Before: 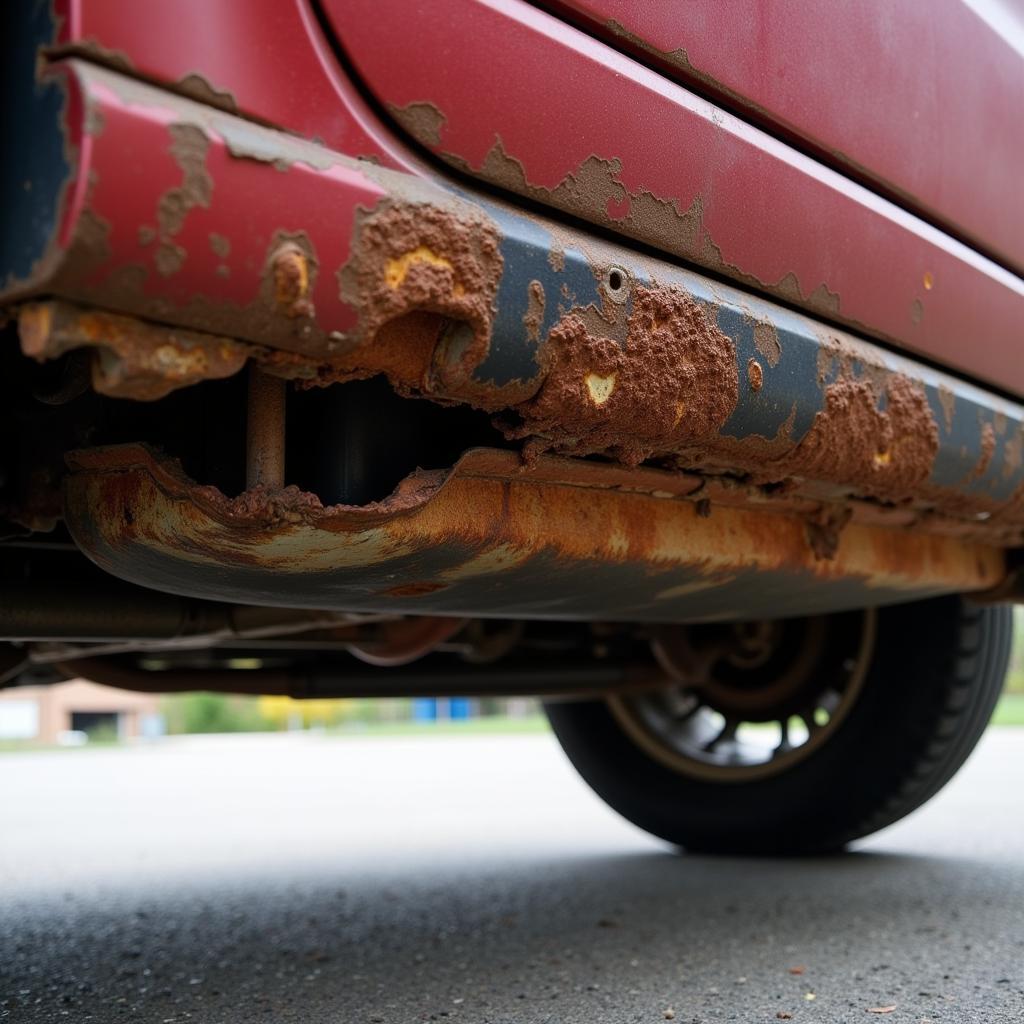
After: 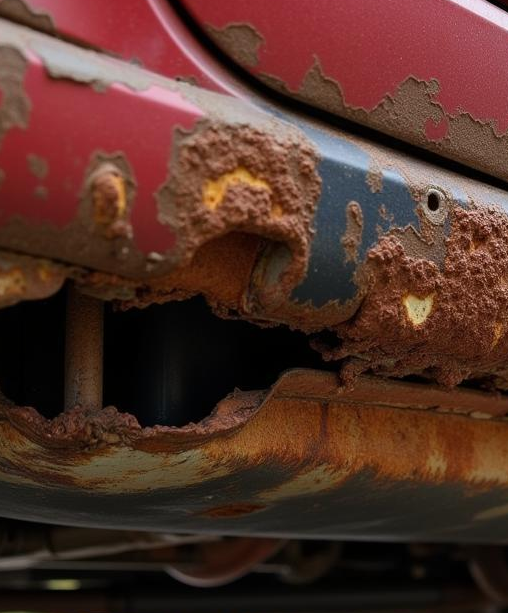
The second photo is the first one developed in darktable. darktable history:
crop: left 17.816%, top 7.781%, right 32.485%, bottom 32.336%
